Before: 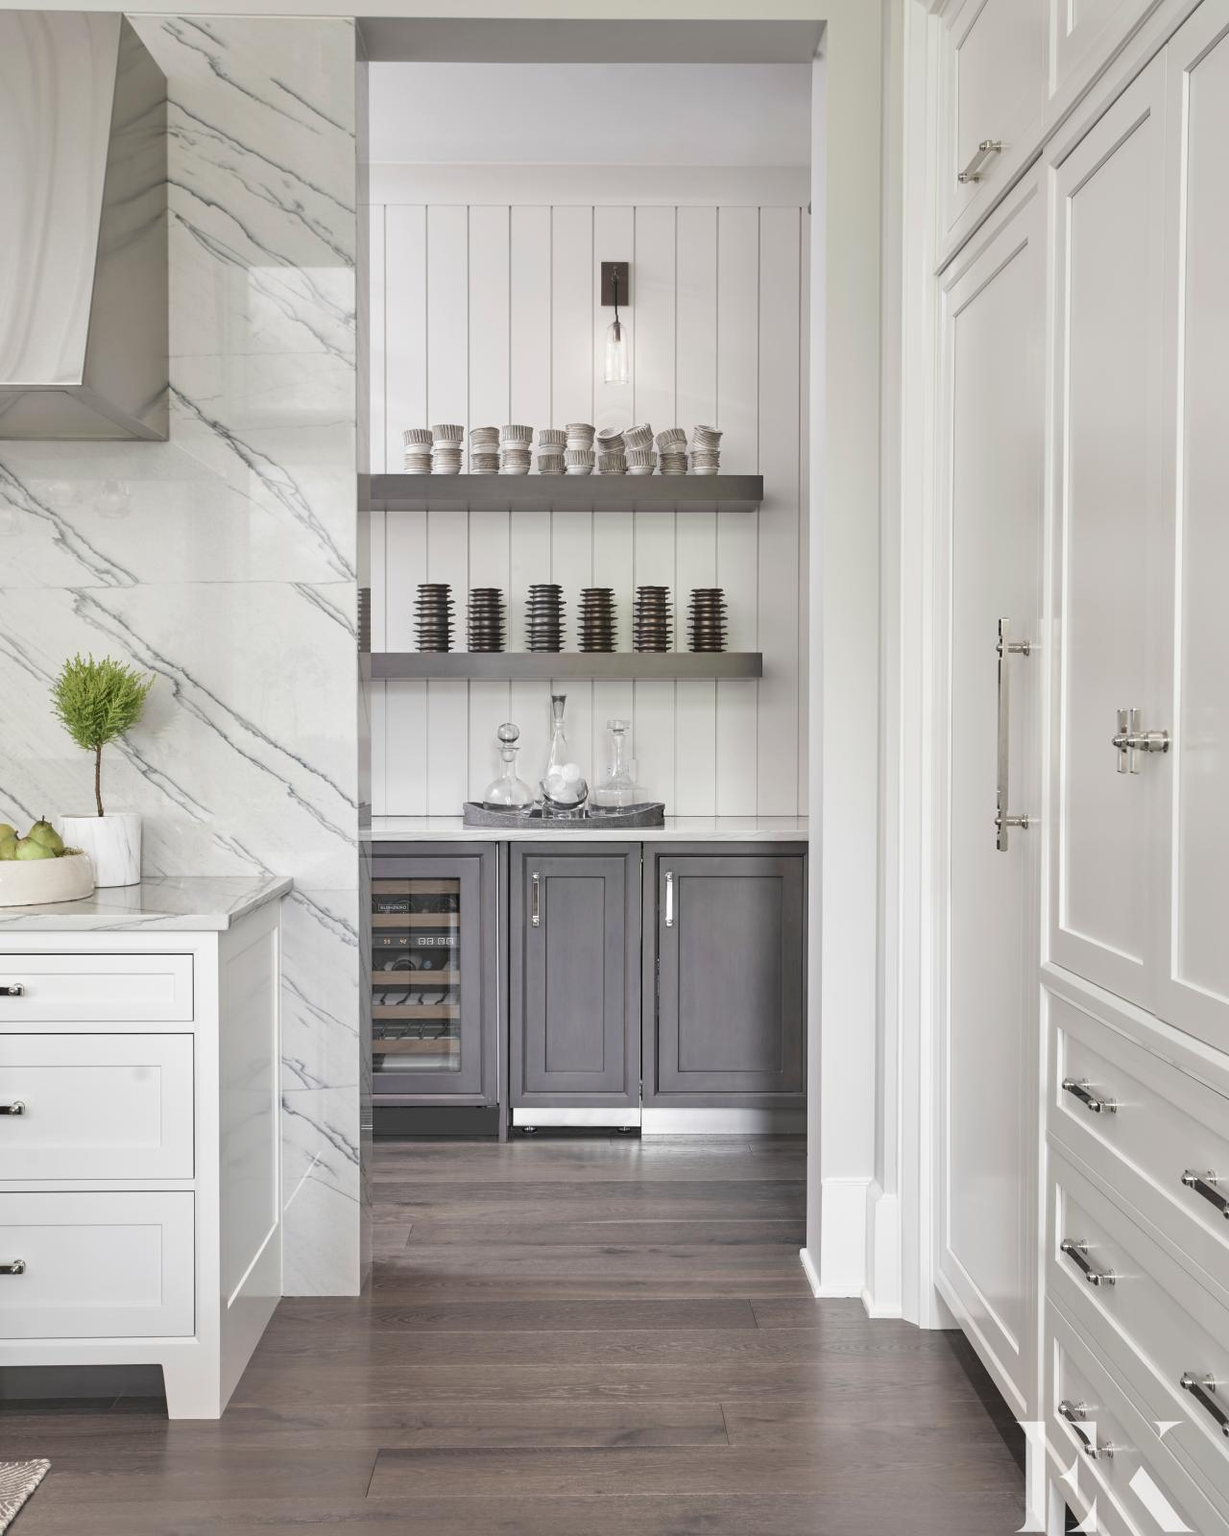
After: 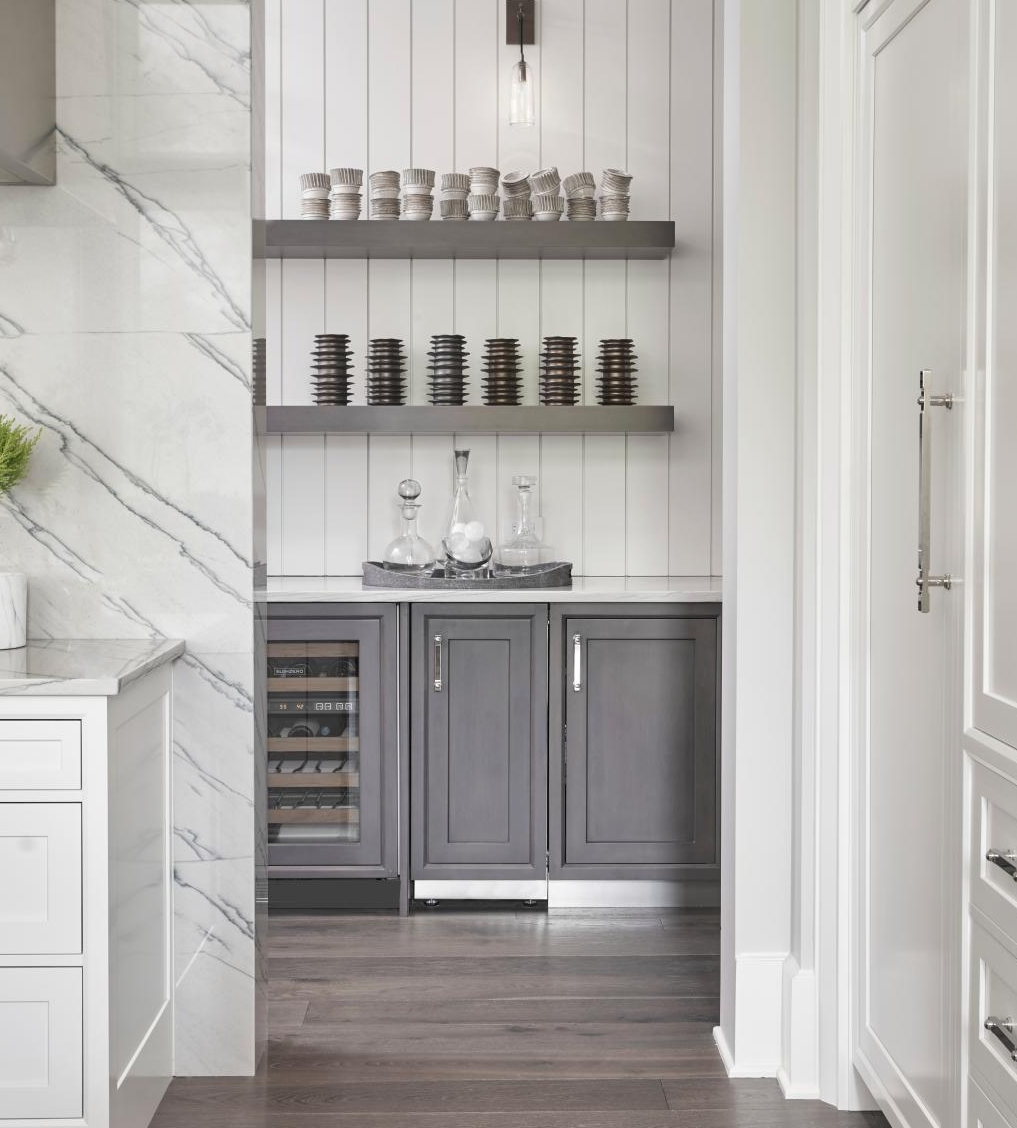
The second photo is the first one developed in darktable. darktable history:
crop: left 9.409%, top 17.142%, right 11.128%, bottom 12.338%
